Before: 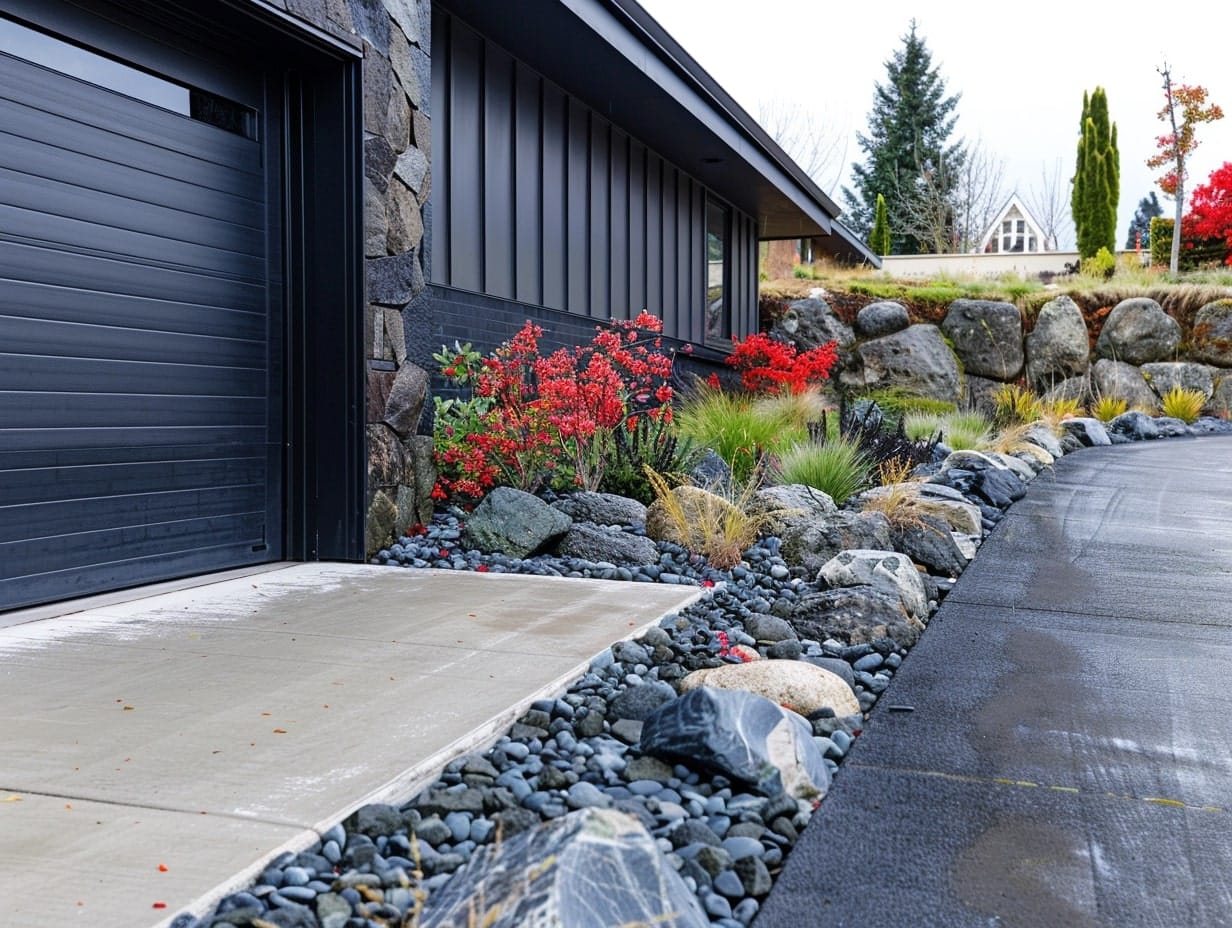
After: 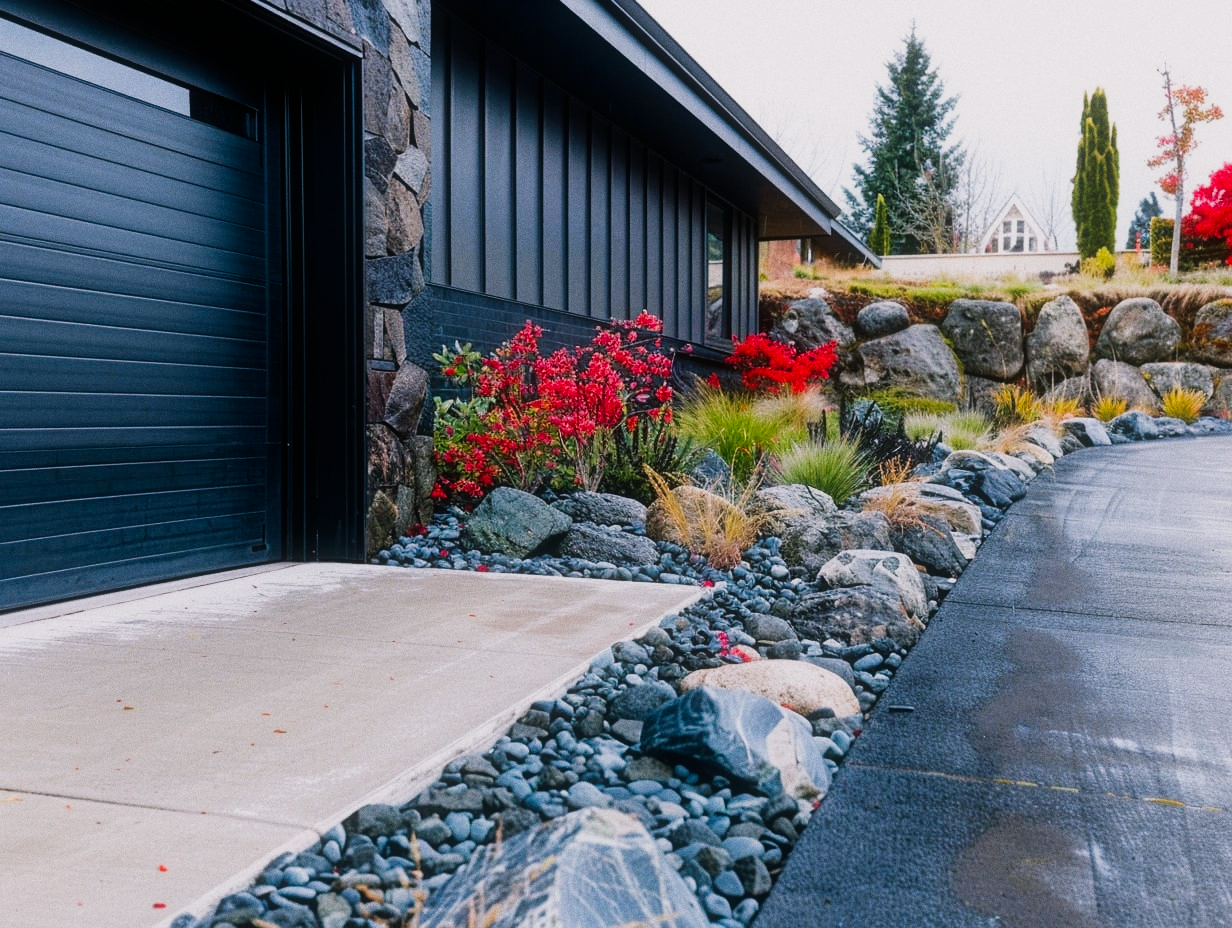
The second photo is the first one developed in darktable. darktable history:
rgb primaries: red hue -0.035, red purity 1.02, green hue 0.052, green purity 0.95, blue hue -0.122, blue purity 0.95
color balance rgb: shadows lift › chroma 2%, shadows lift › hue 217.2°, power › chroma 0.25%, power › hue 60°, highlights gain › chroma 1.5%, highlights gain › hue 309.6°, global offset › luminance -0.25%, perceptual saturation grading › global saturation 15%, global vibrance 15%
sigmoid: contrast 1.7
grain "film": coarseness 0.09 ISO
contrast equalizer: octaves 7, y [[0.6 ×6], [0.55 ×6], [0 ×6], [0 ×6], [0 ×6]], mix -0.3
diffuse or sharpen "bloom 20%": radius span 32, 1st order speed 50%, 2nd order speed 50%, 3rd order speed 50%, 4th order speed 50% | blend: blend mode normal, opacity 20%; mask: uniform (no mask)
